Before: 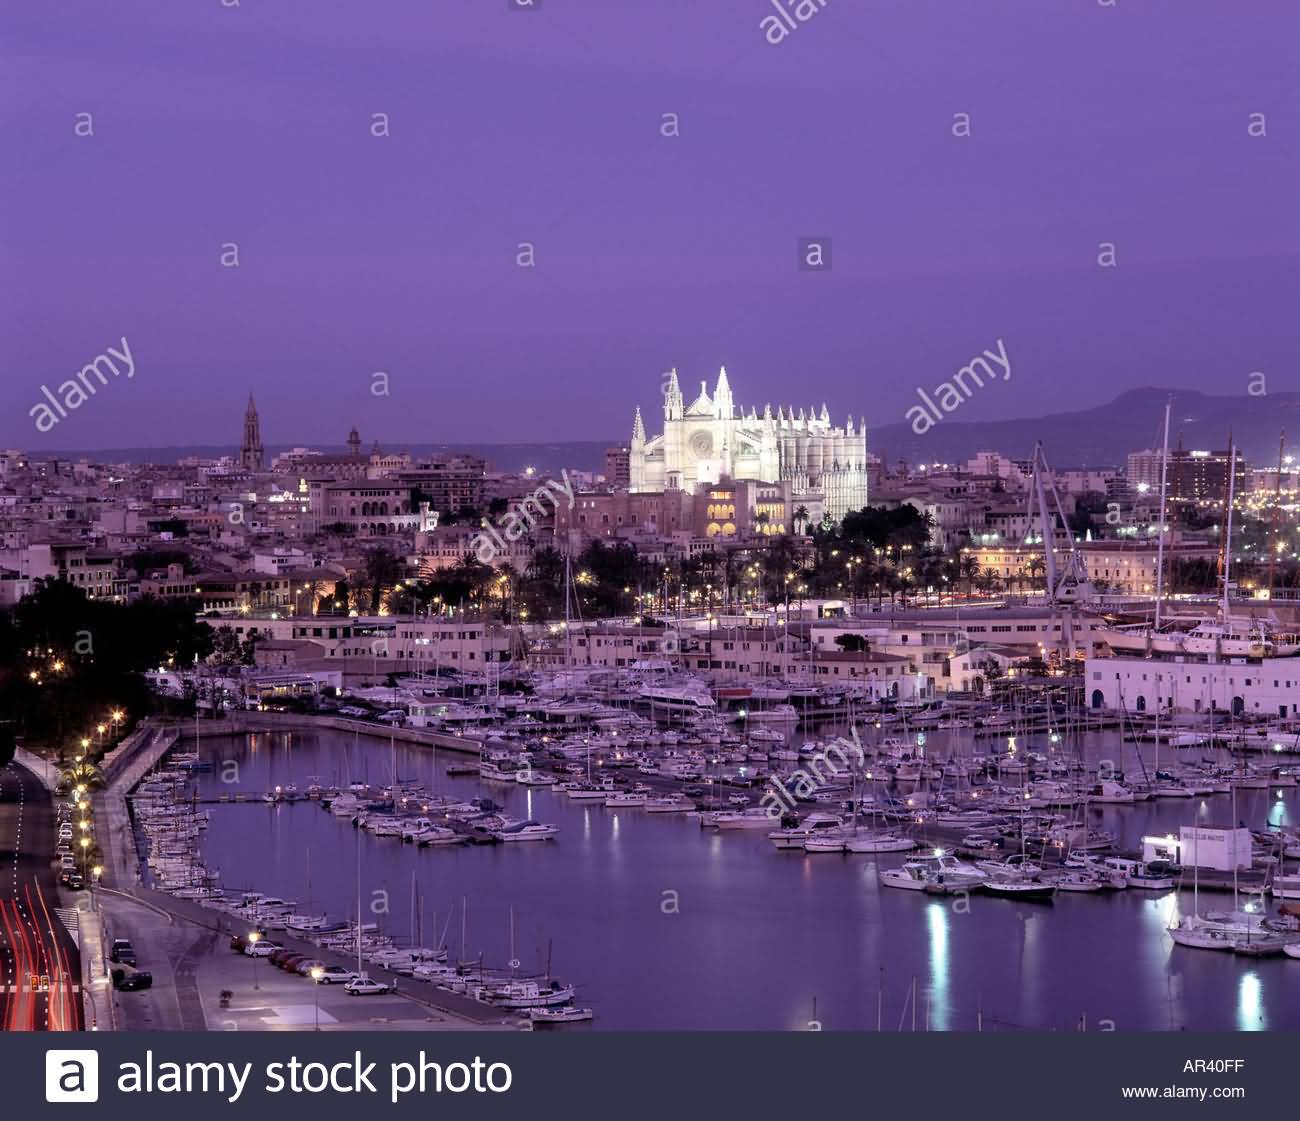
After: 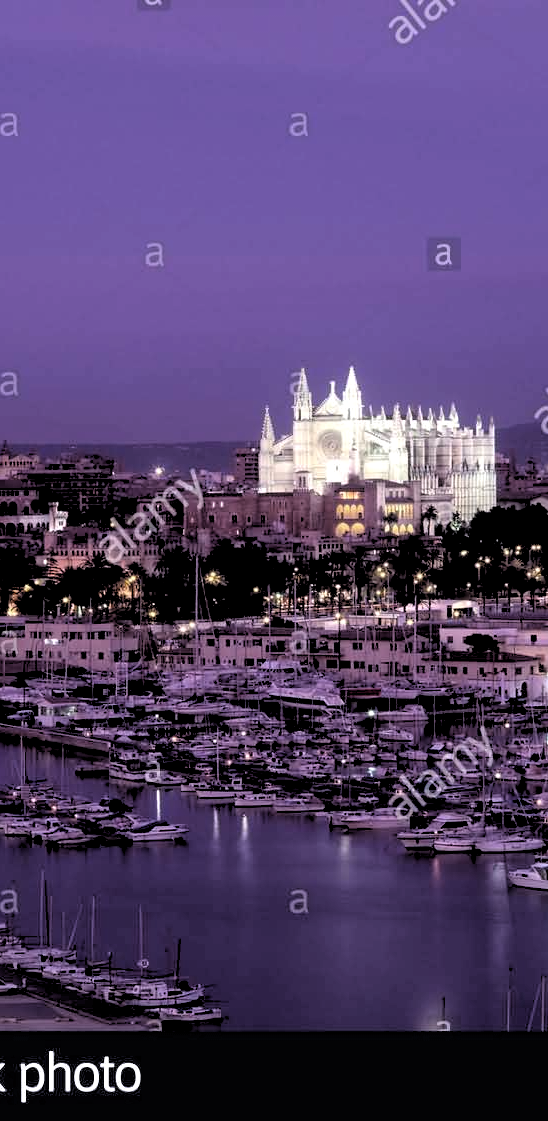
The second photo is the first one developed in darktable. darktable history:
white balance: emerald 1
rgb levels: levels [[0.034, 0.472, 0.904], [0, 0.5, 1], [0, 0.5, 1]]
crop: left 28.583%, right 29.231%
